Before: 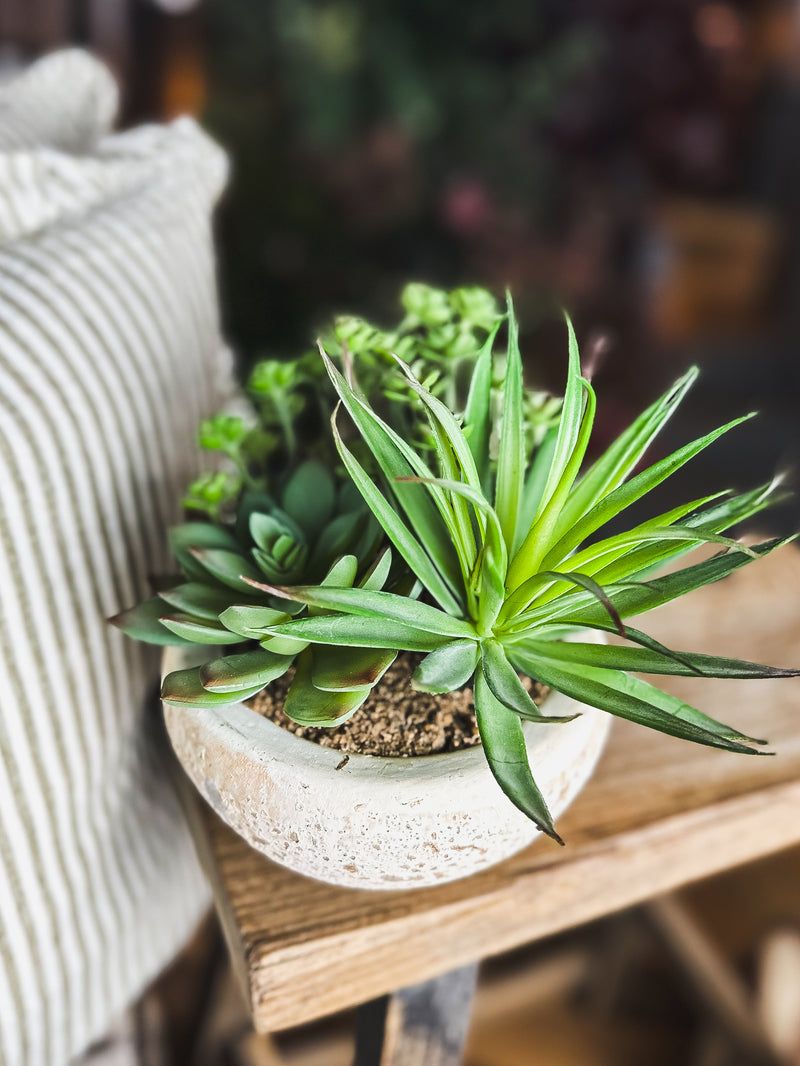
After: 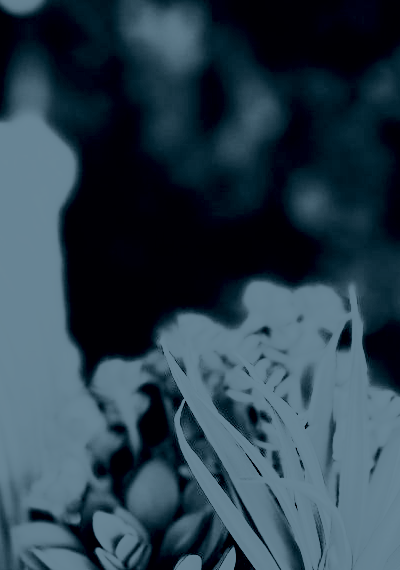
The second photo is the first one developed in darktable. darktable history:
color correction: saturation 1.8
filmic rgb: black relative exposure -4.91 EV, white relative exposure 2.84 EV, hardness 3.7
crop: left 19.556%, right 30.401%, bottom 46.458%
colorize: hue 194.4°, saturation 29%, source mix 61.75%, lightness 3.98%, version 1
exposure: black level correction 0.001, exposure 1.05 EV, compensate exposure bias true, compensate highlight preservation false
rgb curve: curves: ch0 [(0, 0) (0.21, 0.15) (0.24, 0.21) (0.5, 0.75) (0.75, 0.96) (0.89, 0.99) (1, 1)]; ch1 [(0, 0.02) (0.21, 0.13) (0.25, 0.2) (0.5, 0.67) (0.75, 0.9) (0.89, 0.97) (1, 1)]; ch2 [(0, 0.02) (0.21, 0.13) (0.25, 0.2) (0.5, 0.67) (0.75, 0.9) (0.89, 0.97) (1, 1)], compensate middle gray true
color balance: mode lift, gamma, gain (sRGB)
